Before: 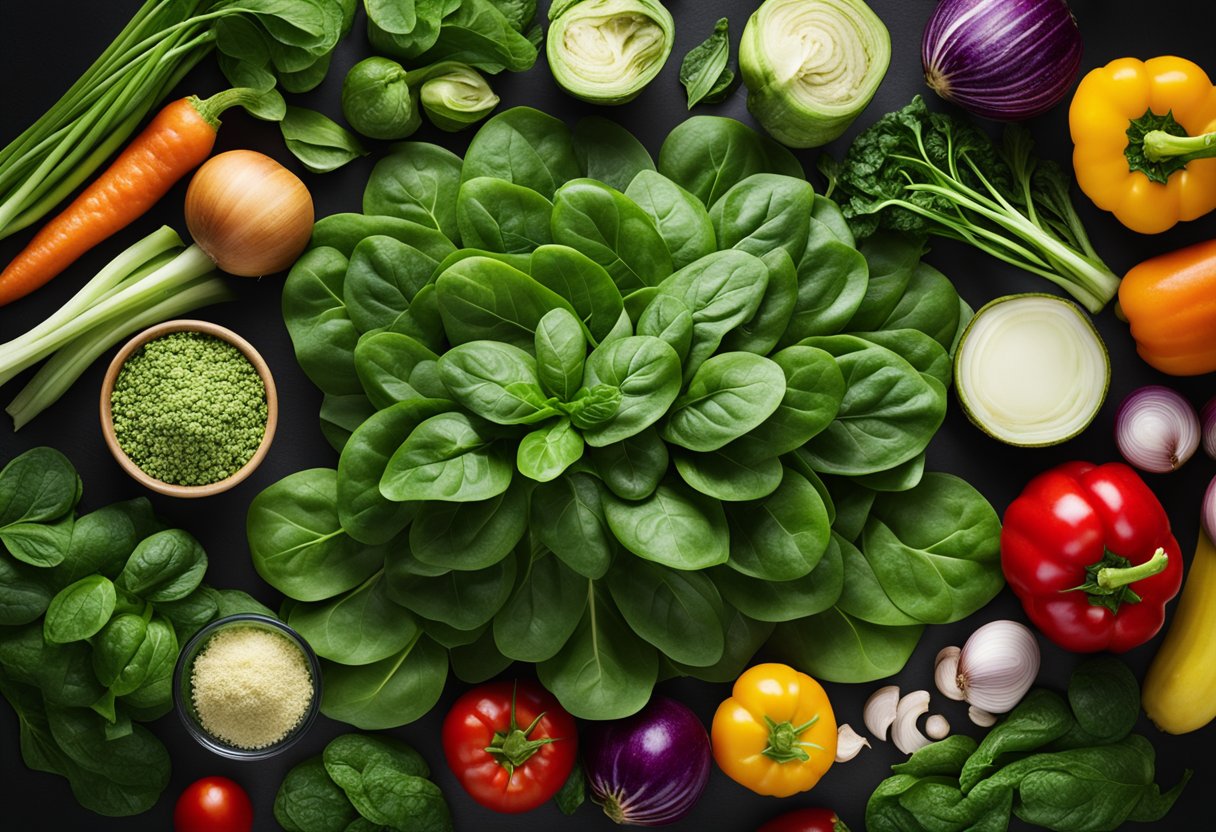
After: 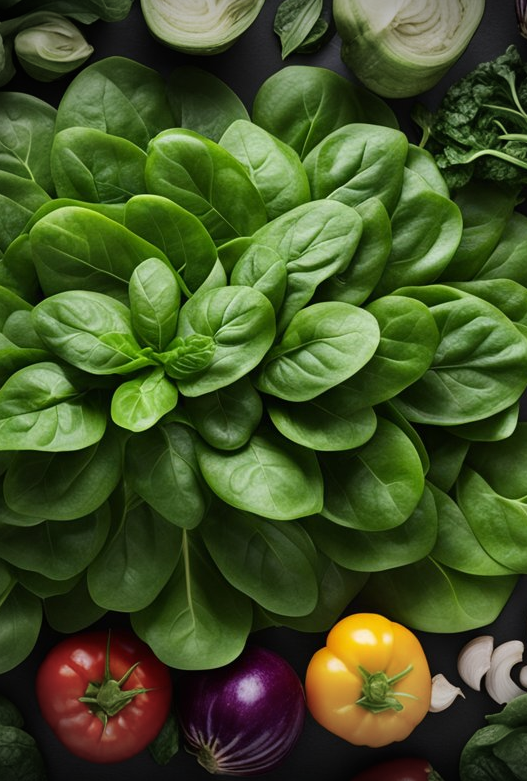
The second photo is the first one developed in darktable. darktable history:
vignetting: fall-off start 75%, brightness -0.692, width/height ratio 1.084
crop: left 33.452%, top 6.025%, right 23.155%
